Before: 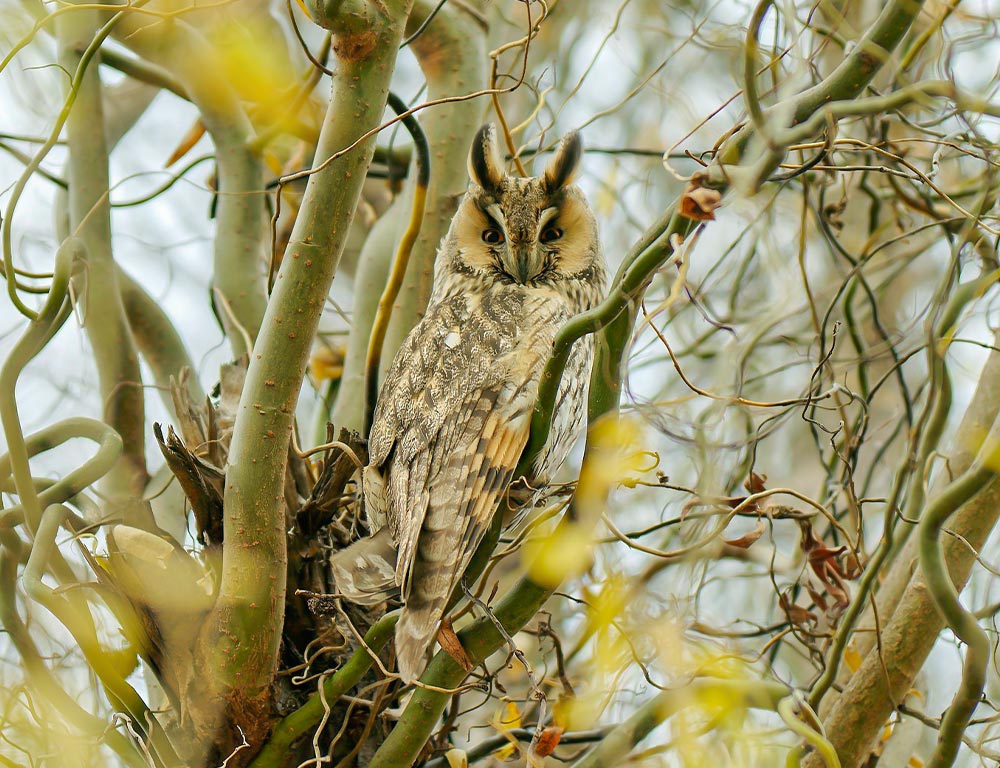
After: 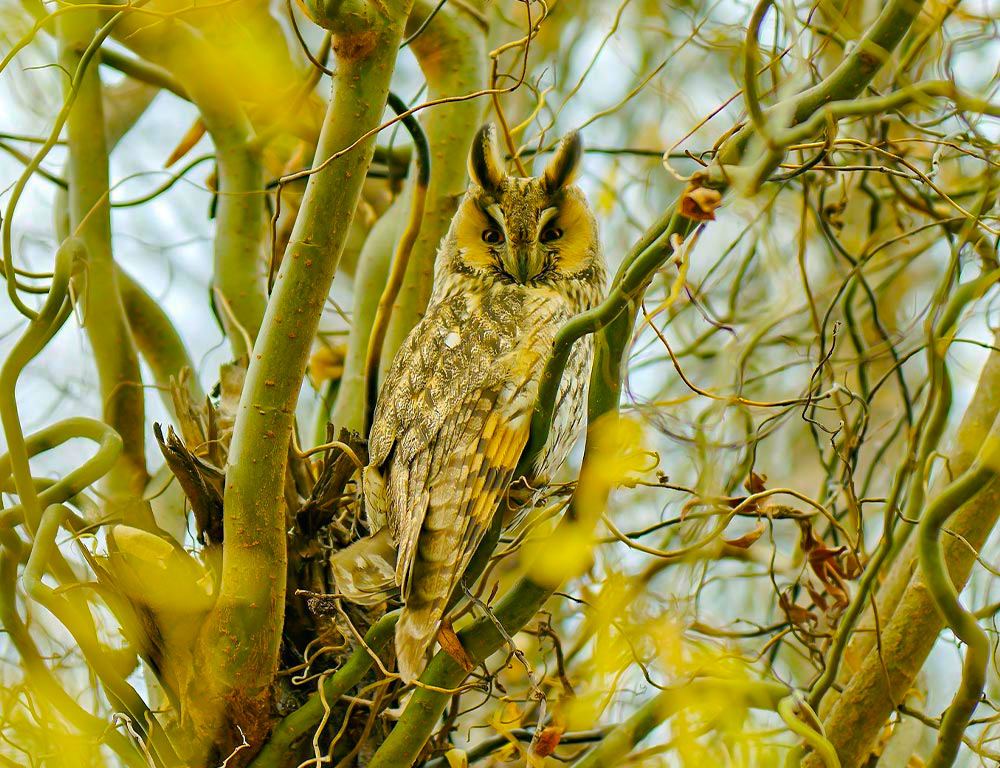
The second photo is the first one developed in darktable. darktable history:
shadows and highlights: shadows 73.43, highlights -25.84, soften with gaussian
haze removal: compatibility mode true, adaptive false
color balance rgb: perceptual saturation grading › global saturation 42.531%, global vibrance 29.385%
